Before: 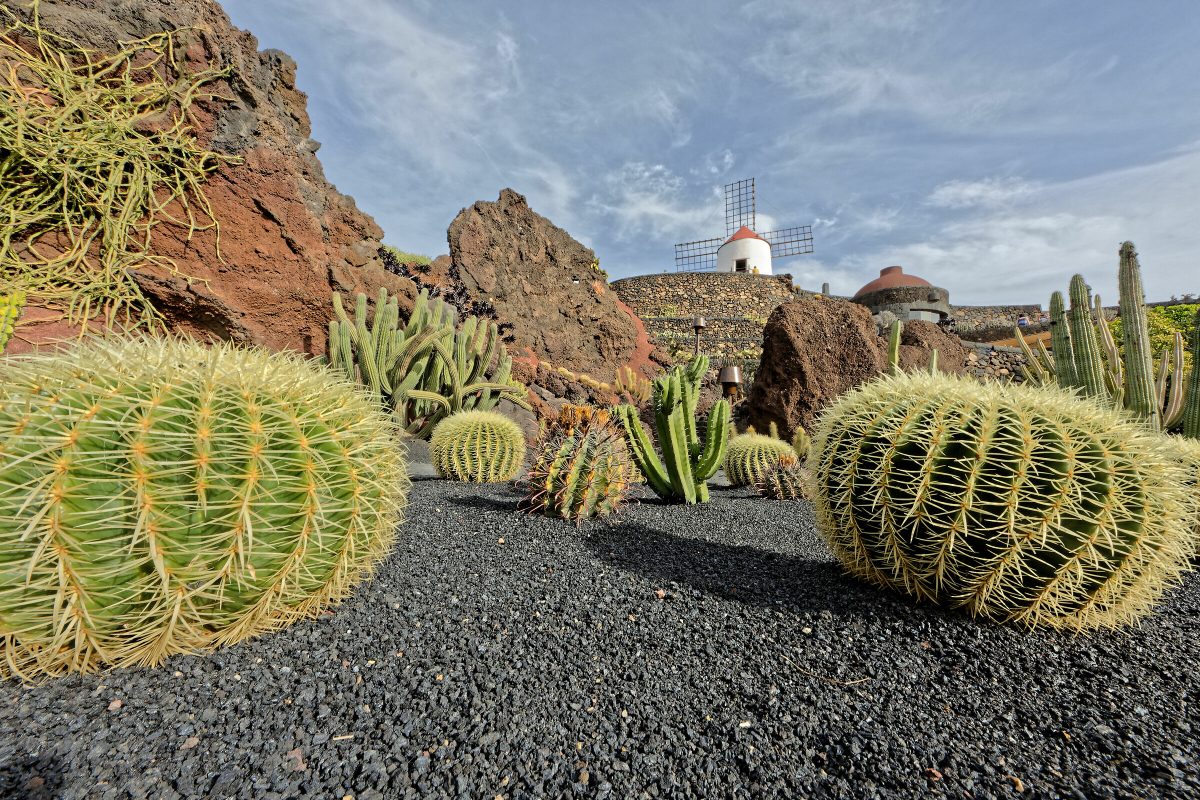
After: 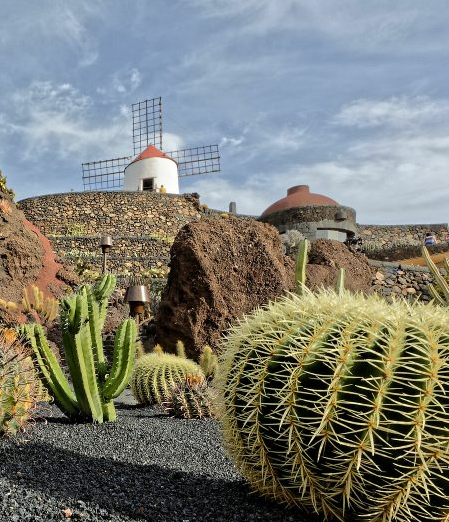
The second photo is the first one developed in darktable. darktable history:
crop and rotate: left 49.453%, top 10.126%, right 13.092%, bottom 24.562%
